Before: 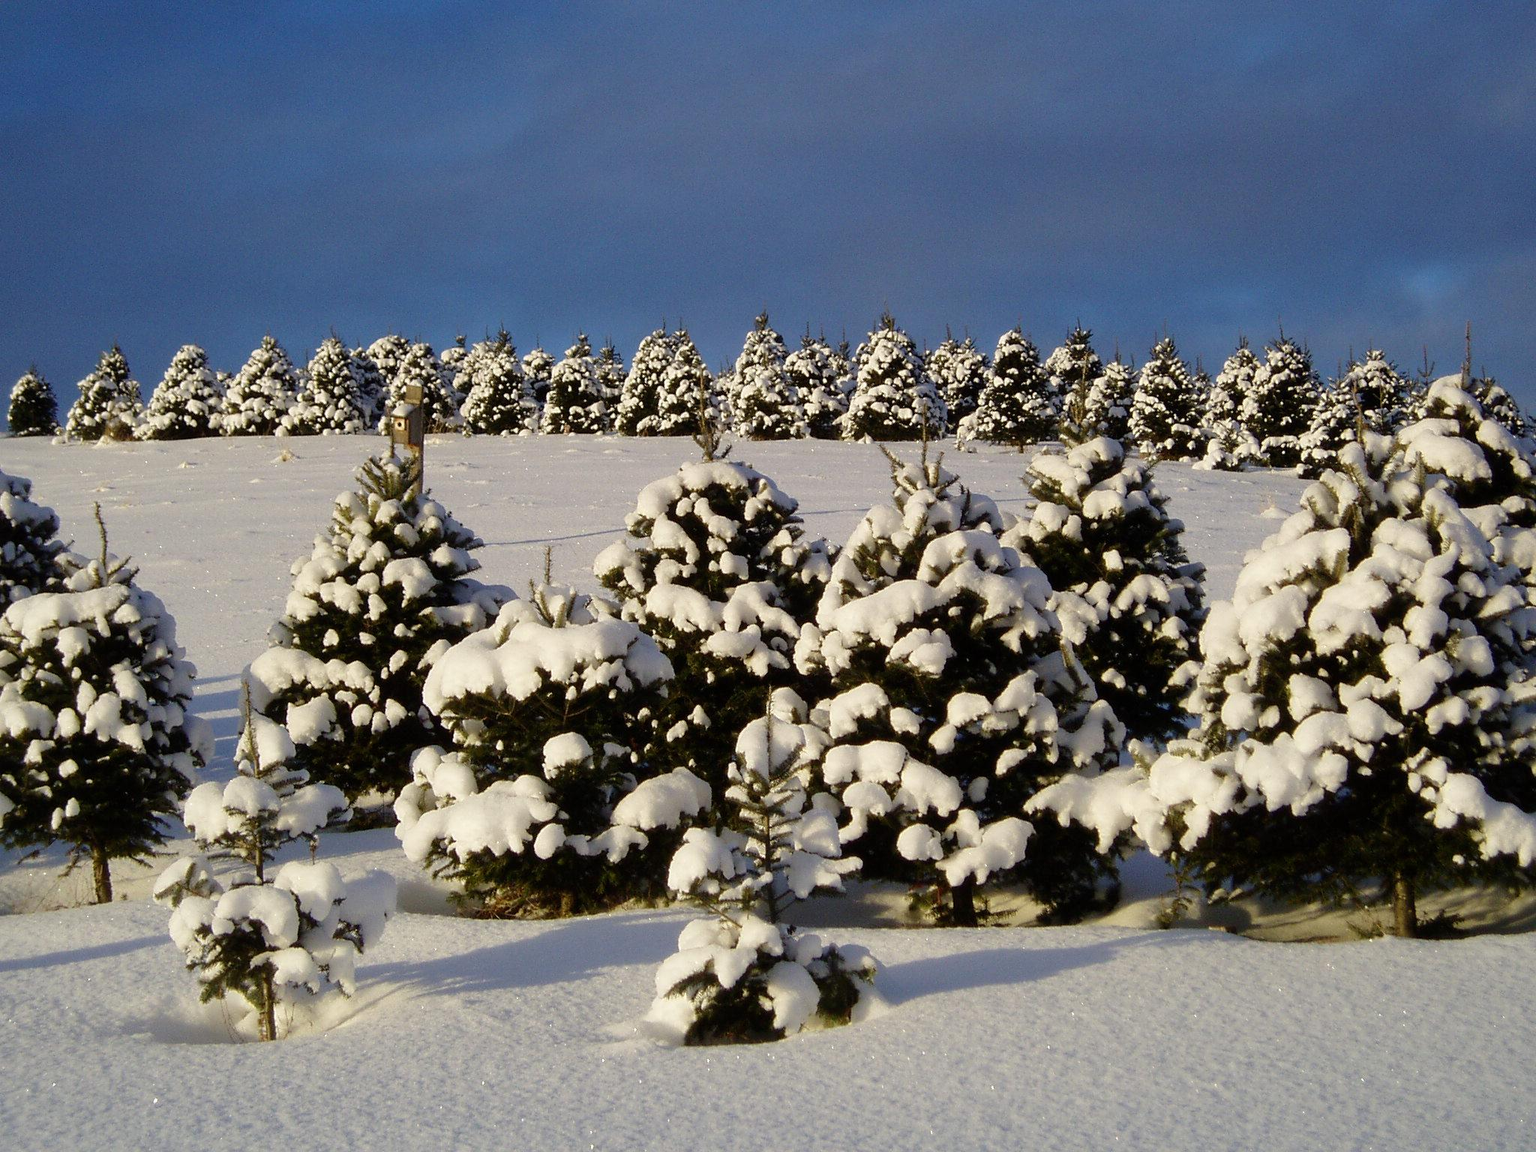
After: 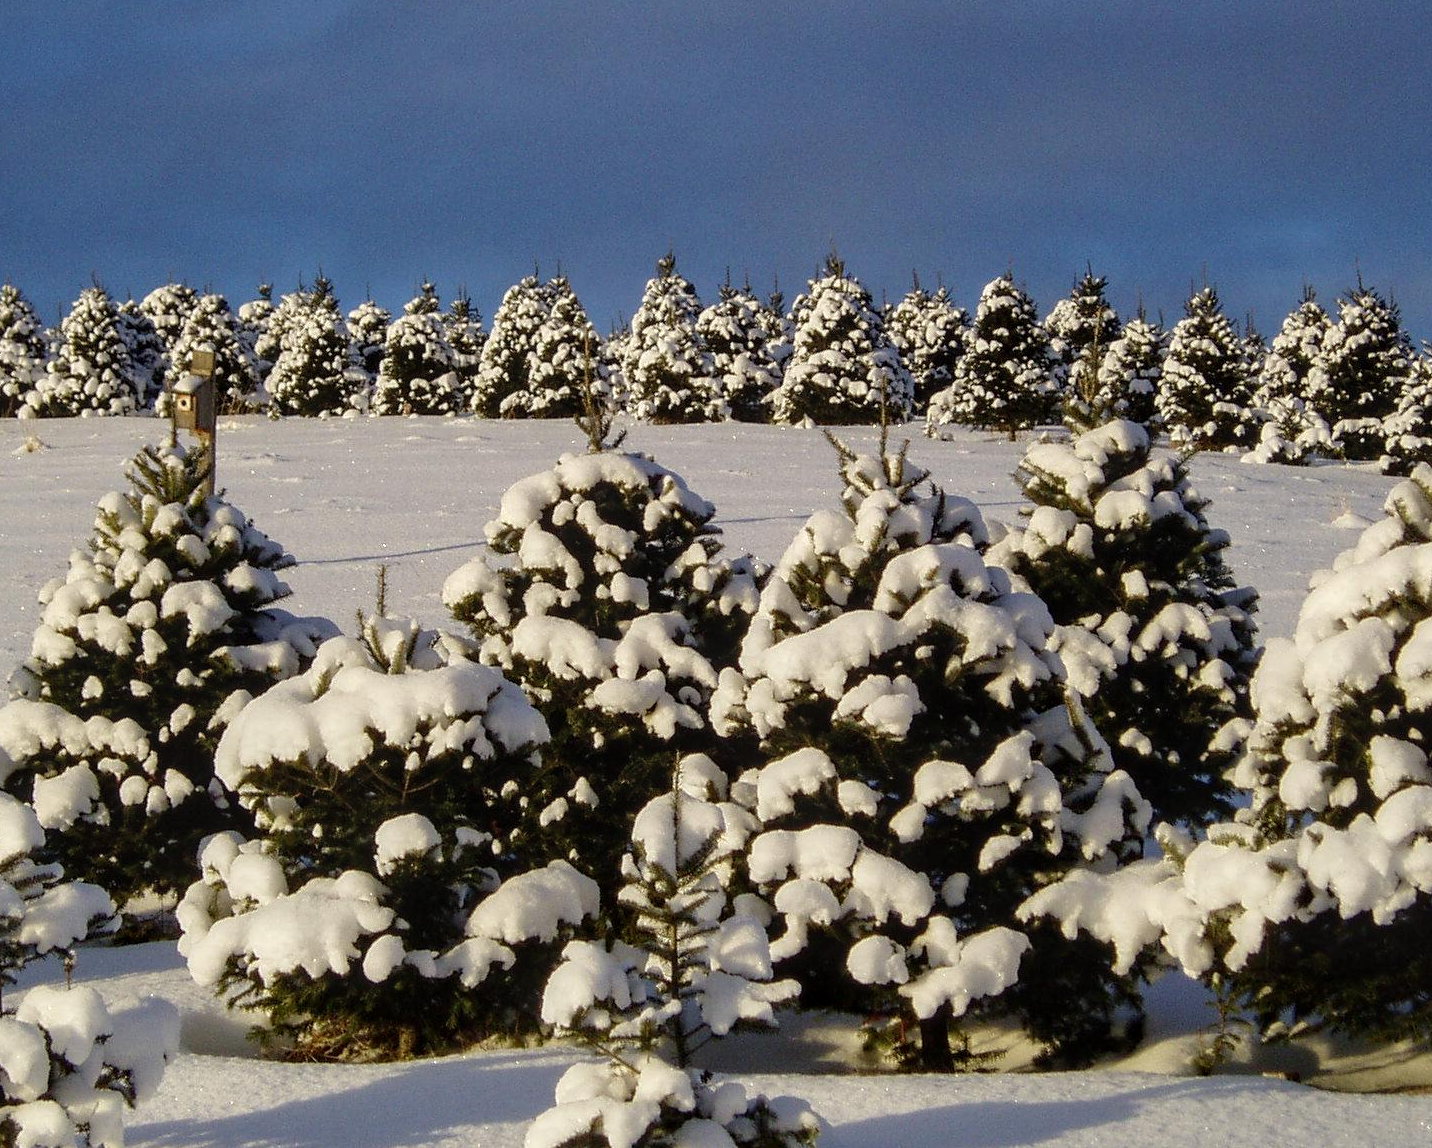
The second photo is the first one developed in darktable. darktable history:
crop and rotate: left 17.046%, top 10.659%, right 12.989%, bottom 14.553%
local contrast: on, module defaults
